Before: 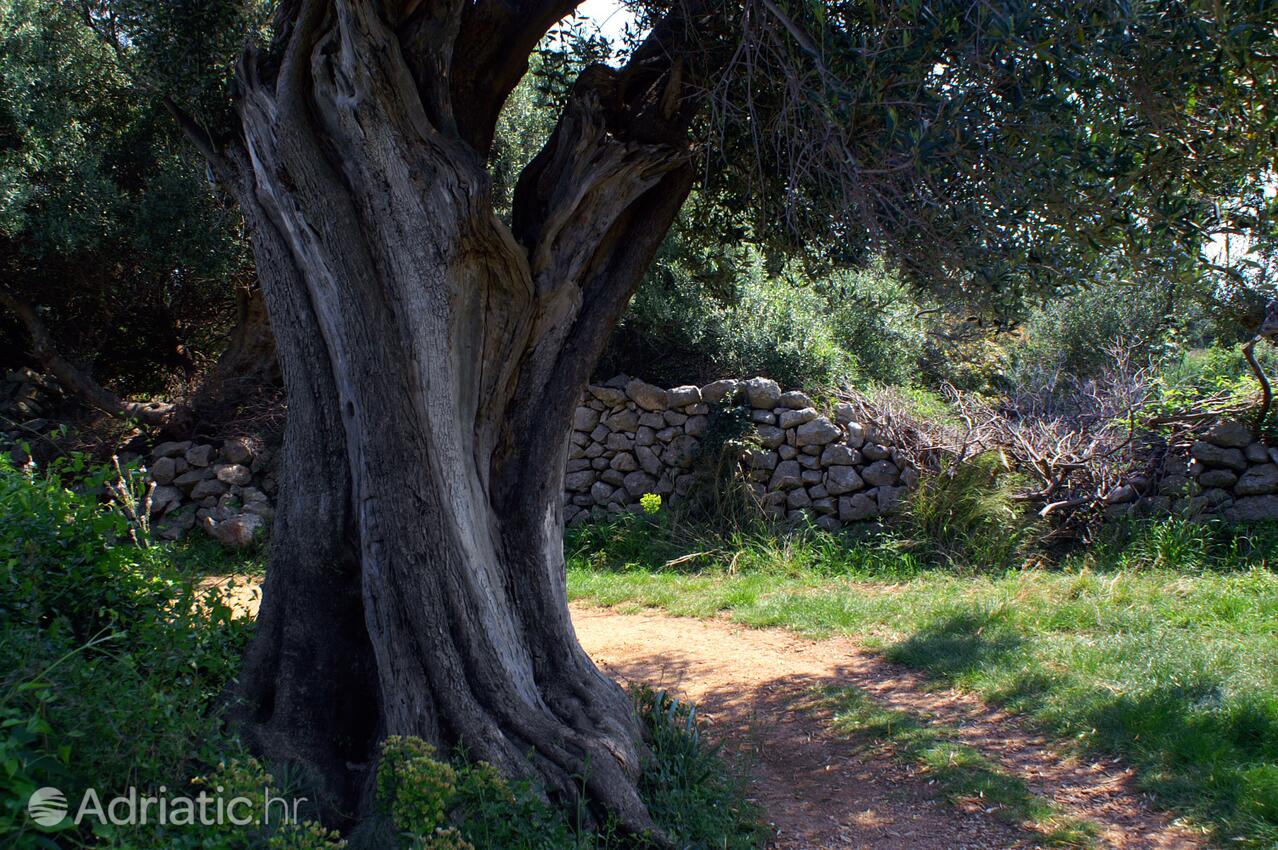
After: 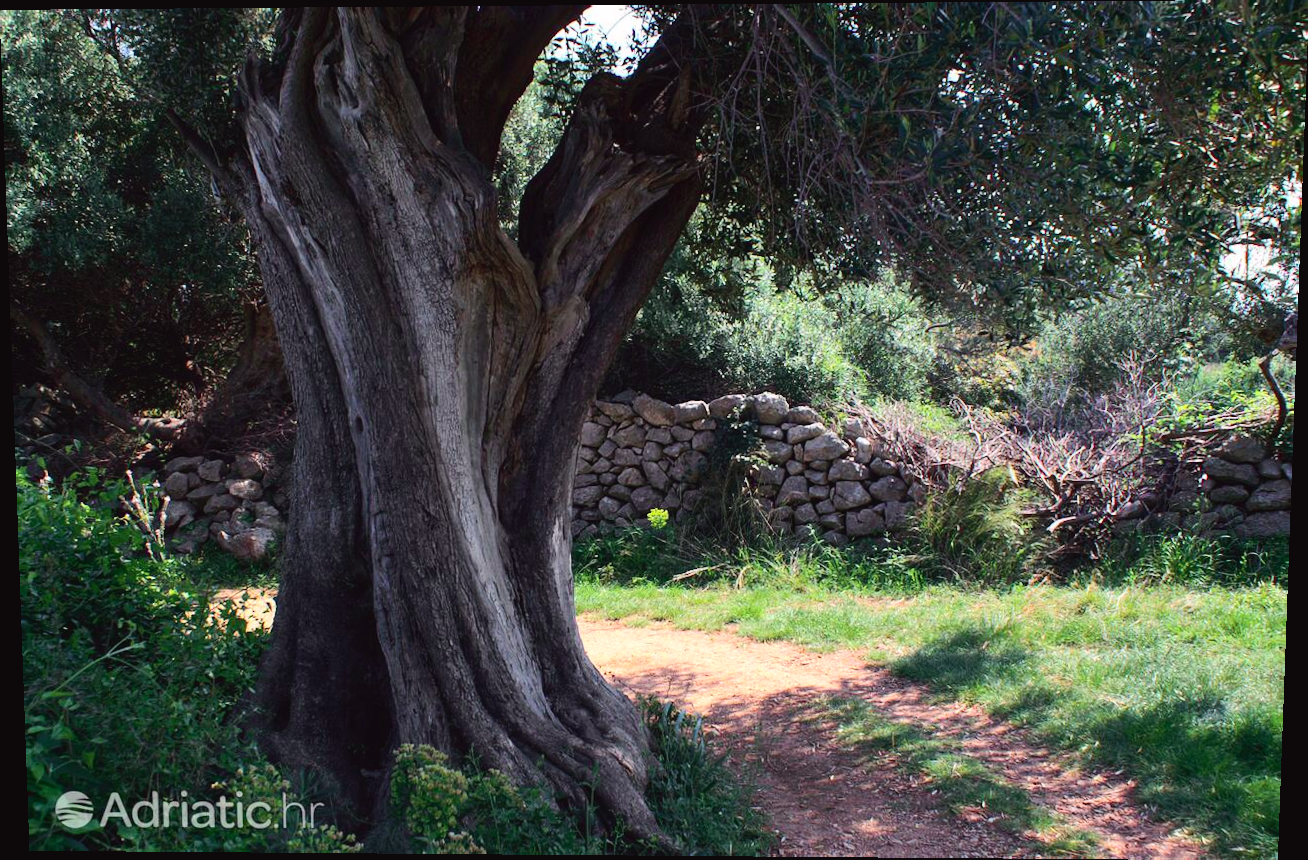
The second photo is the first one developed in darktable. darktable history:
rotate and perspective: lens shift (vertical) 0.048, lens shift (horizontal) -0.024, automatic cropping off
exposure: black level correction 0, exposure 0.5 EV, compensate highlight preservation false
tone curve: curves: ch0 [(0, 0.023) (0.184, 0.168) (0.491, 0.519) (0.748, 0.765) (1, 0.919)]; ch1 [(0, 0) (0.179, 0.173) (0.322, 0.32) (0.424, 0.424) (0.496, 0.501) (0.563, 0.586) (0.761, 0.803) (1, 1)]; ch2 [(0, 0) (0.434, 0.447) (0.483, 0.487) (0.557, 0.541) (0.697, 0.68) (1, 1)], color space Lab, independent channels, preserve colors none
